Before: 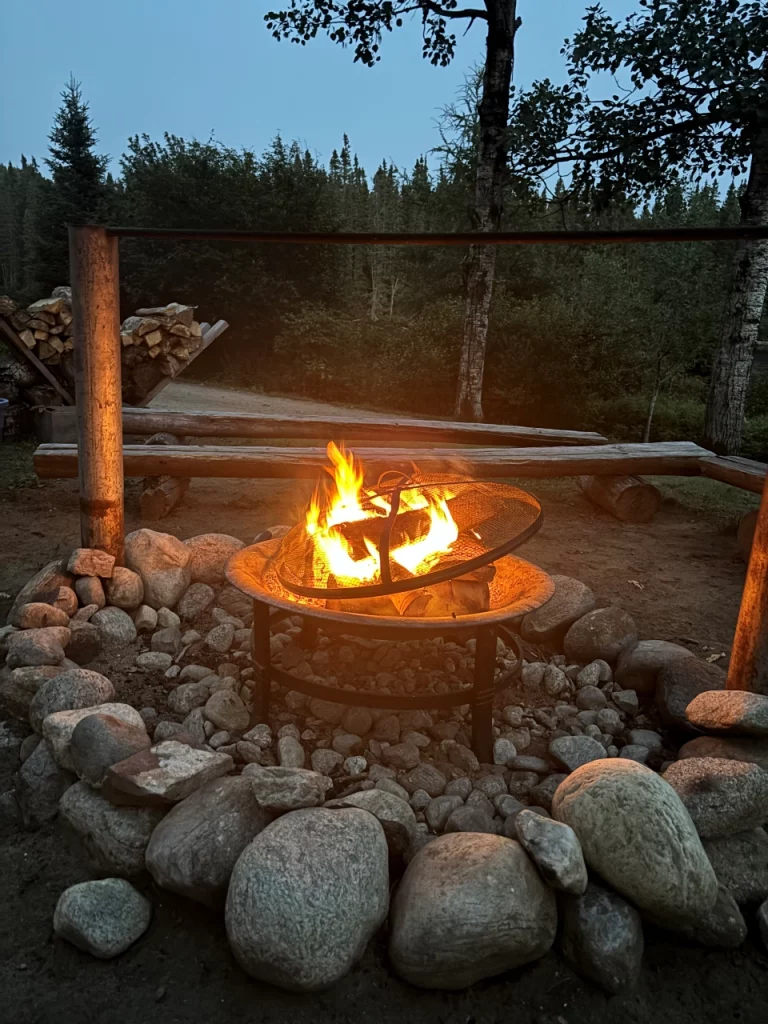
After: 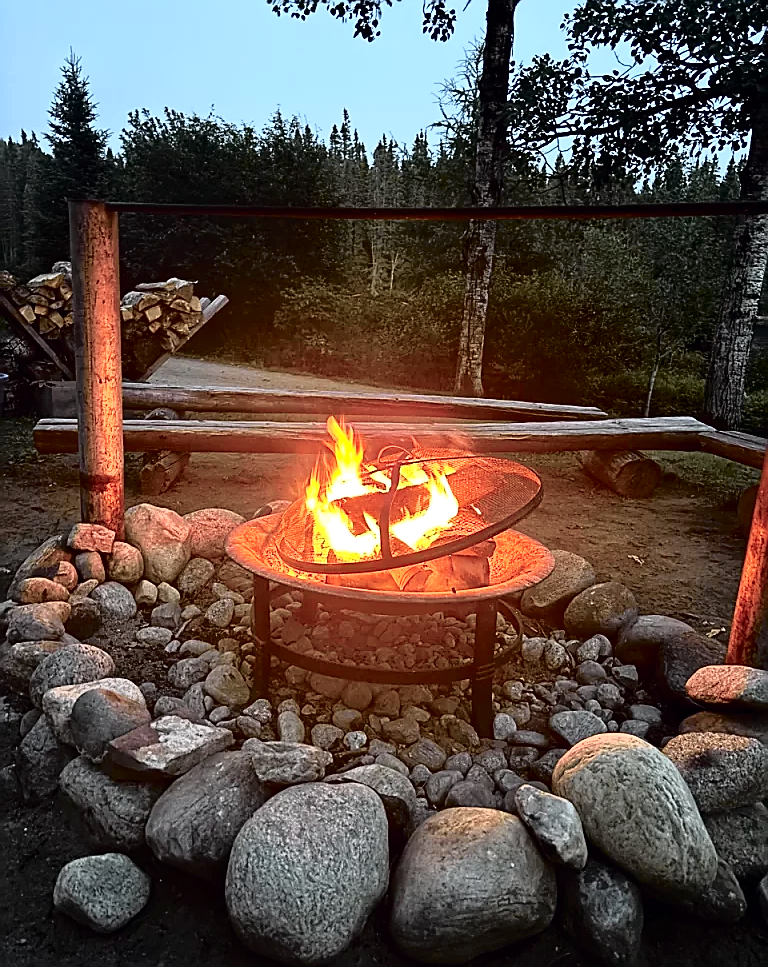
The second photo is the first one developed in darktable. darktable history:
sharpen: radius 1.4, amount 1.25, threshold 0.7
crop and rotate: top 2.479%, bottom 3.018%
exposure: exposure 0.566 EV, compensate highlight preservation false
tone curve: curves: ch0 [(0, 0) (0.105, 0.044) (0.195, 0.128) (0.283, 0.283) (0.384, 0.404) (0.485, 0.531) (0.638, 0.681) (0.795, 0.879) (1, 0.977)]; ch1 [(0, 0) (0.161, 0.092) (0.35, 0.33) (0.379, 0.401) (0.456, 0.469) (0.498, 0.503) (0.531, 0.537) (0.596, 0.621) (0.635, 0.671) (1, 1)]; ch2 [(0, 0) (0.371, 0.362) (0.437, 0.437) (0.483, 0.484) (0.53, 0.515) (0.56, 0.58) (0.622, 0.606) (1, 1)], color space Lab, independent channels, preserve colors none
